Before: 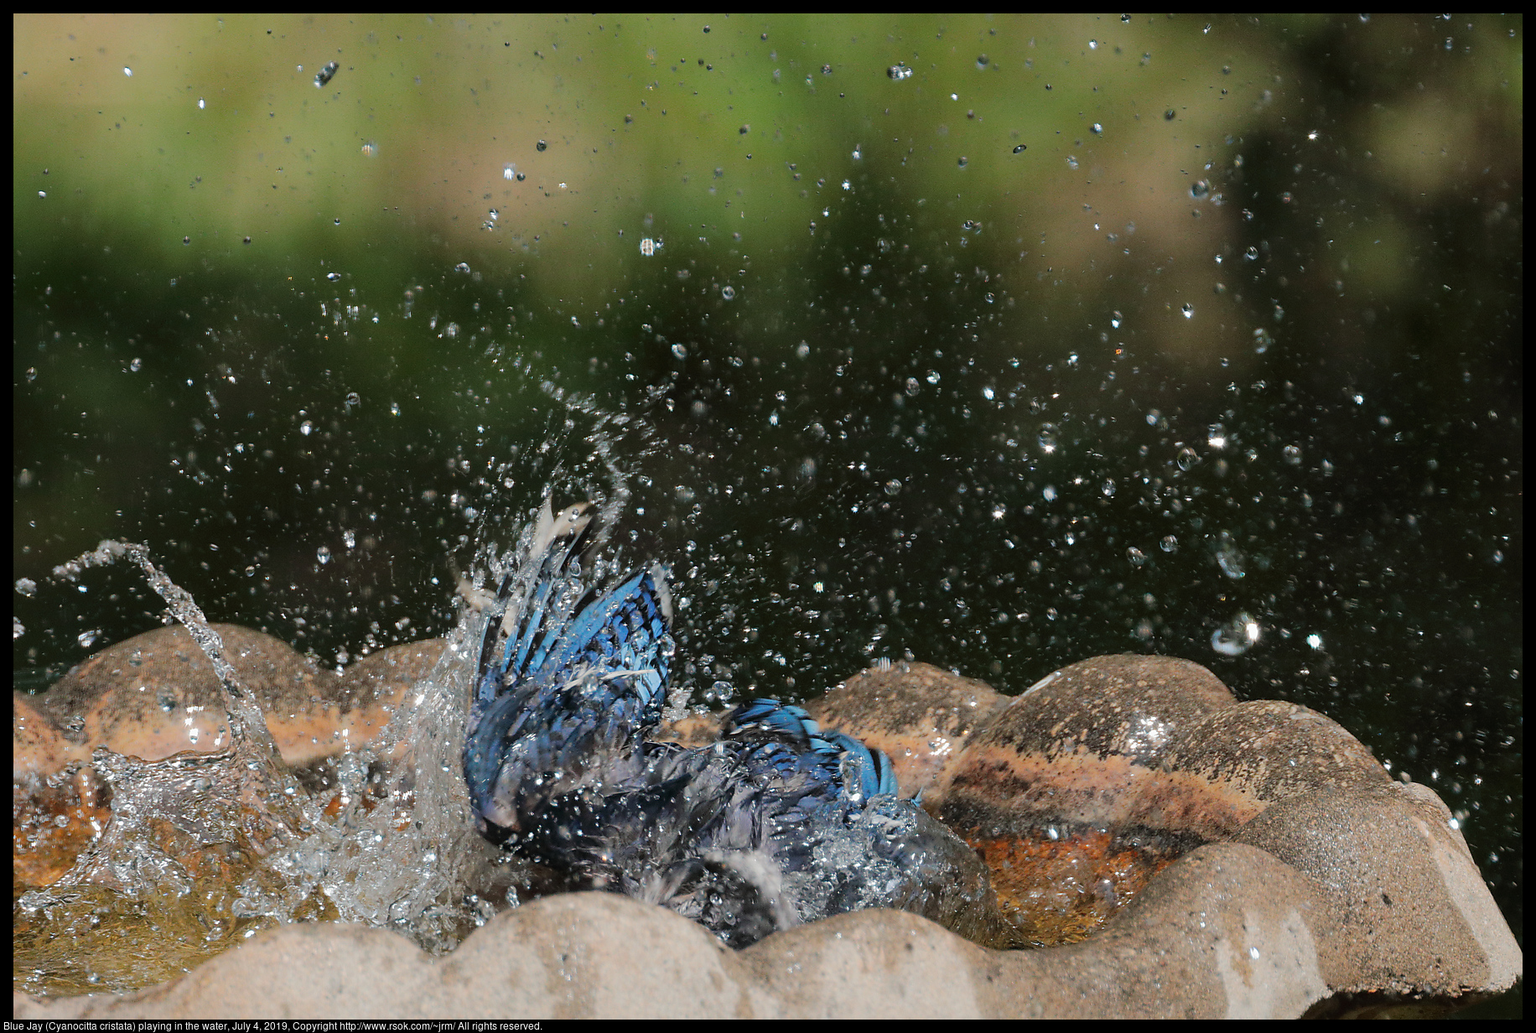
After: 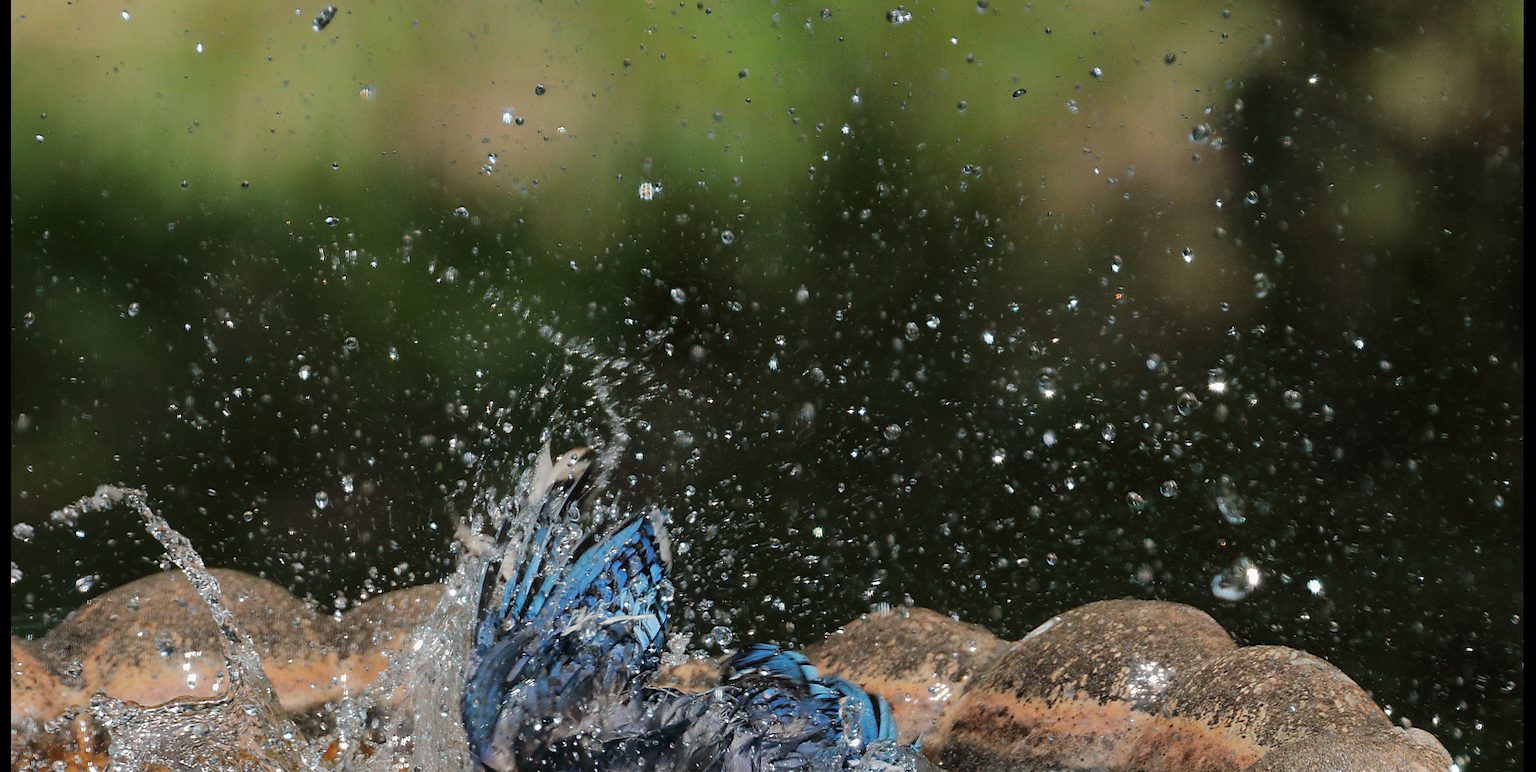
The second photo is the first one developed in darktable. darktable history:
crop: left 0.21%, top 5.504%, bottom 19.865%
